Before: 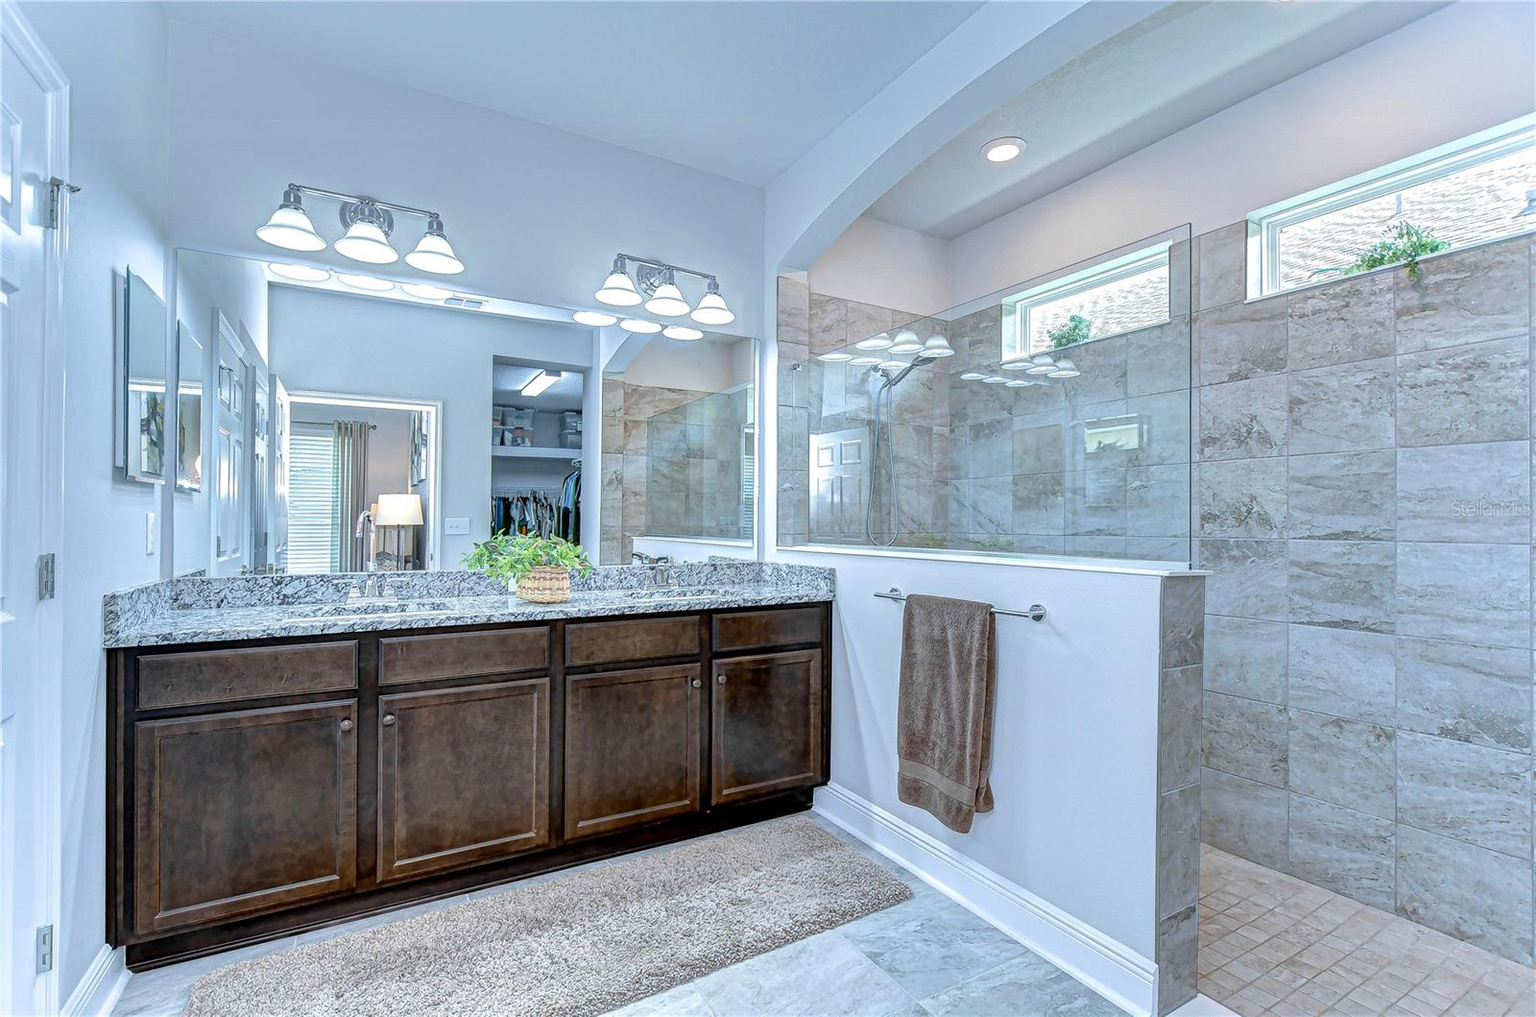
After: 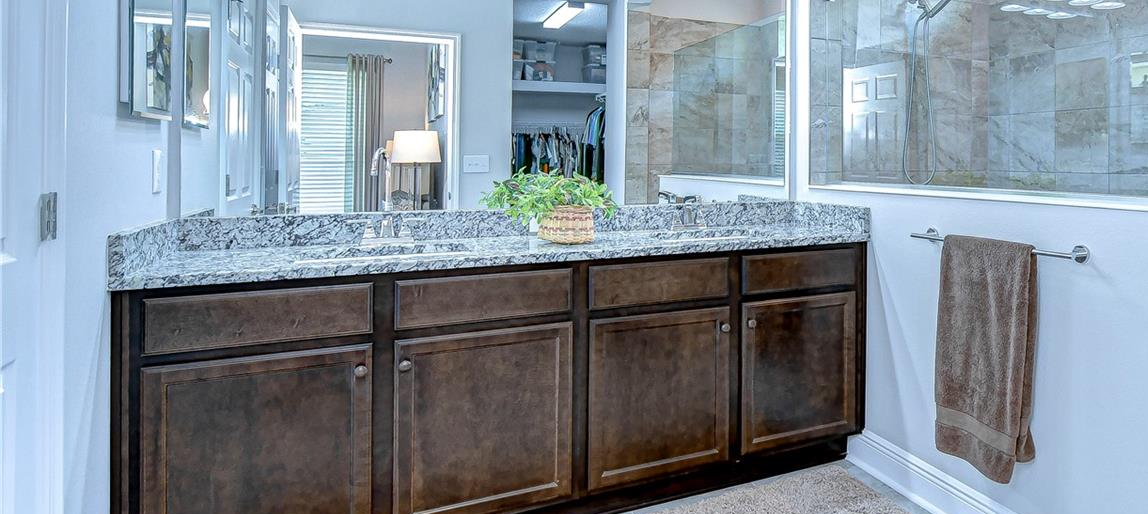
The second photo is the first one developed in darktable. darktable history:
crop: top 36.326%, right 28.249%, bottom 15.137%
